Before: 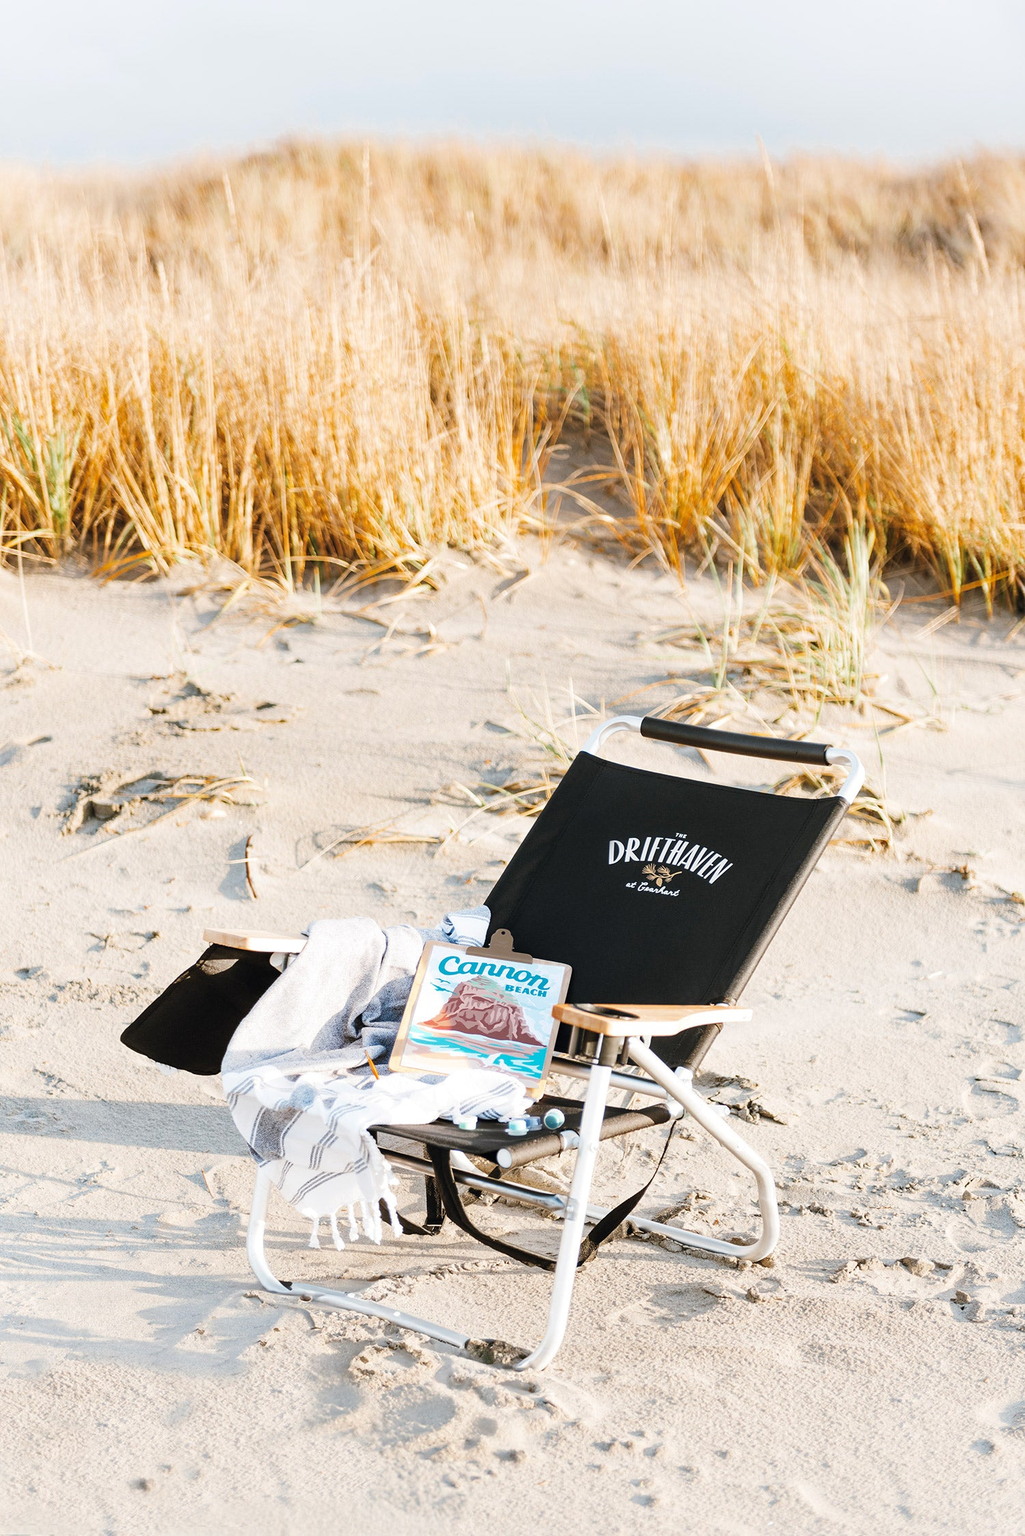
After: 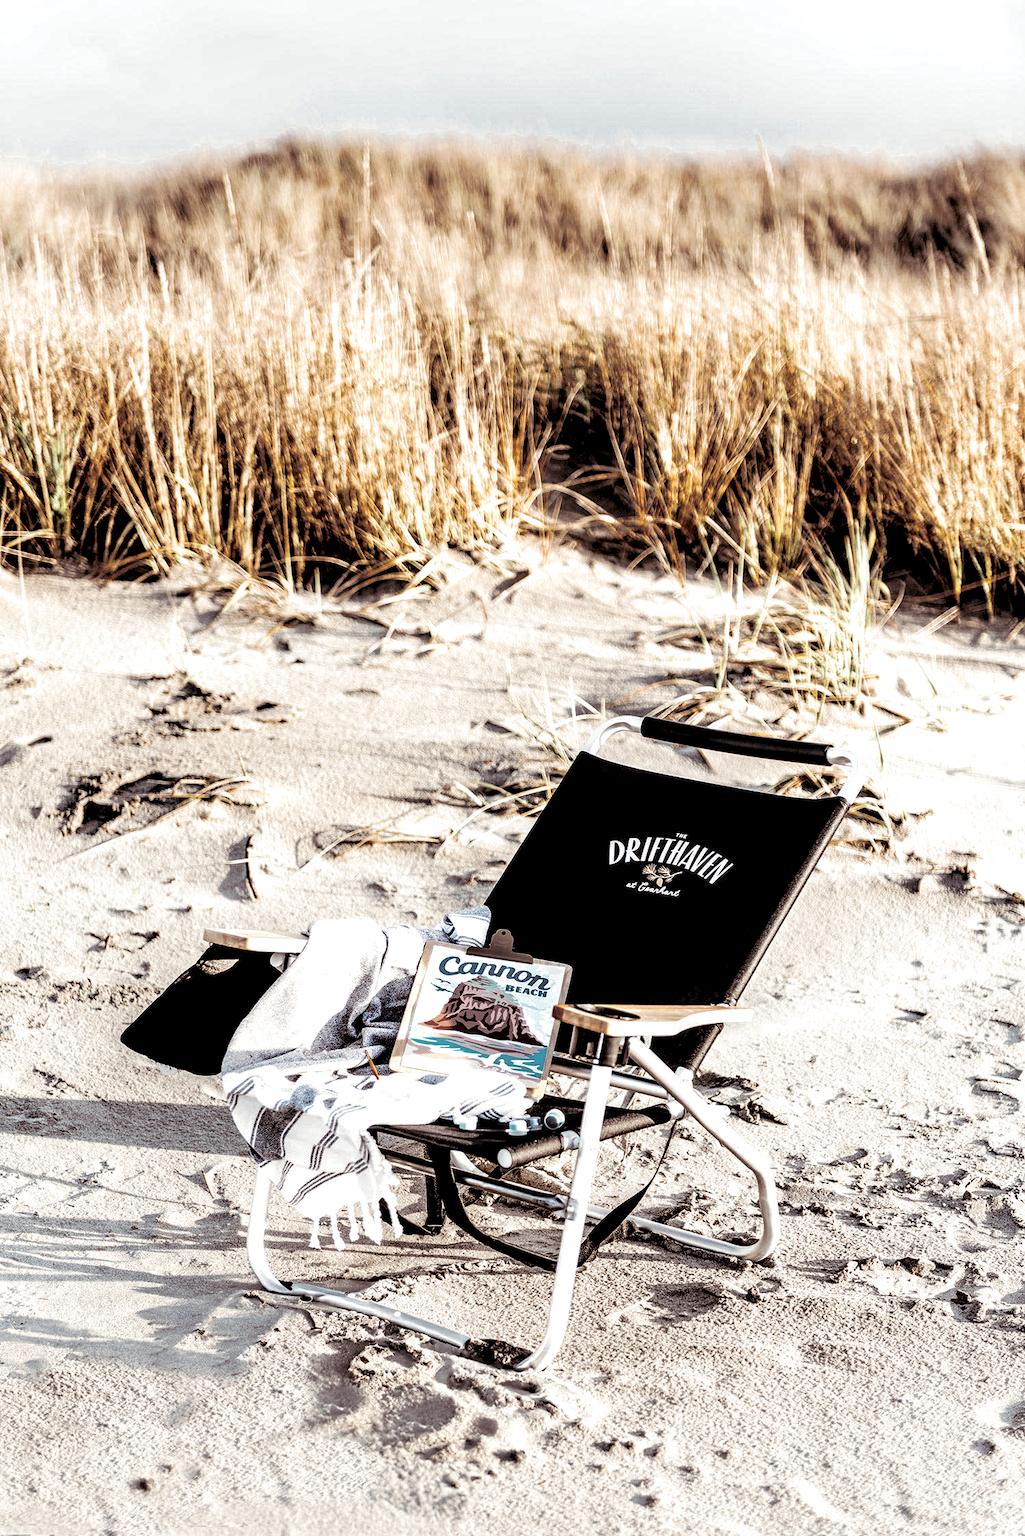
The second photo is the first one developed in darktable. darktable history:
local contrast: highlights 115%, shadows 42%, detail 293%
exposure: black level correction -0.015, exposure -0.125 EV, compensate highlight preservation false
split-toning: shadows › saturation 0.24, highlights › hue 54°, highlights › saturation 0.24
